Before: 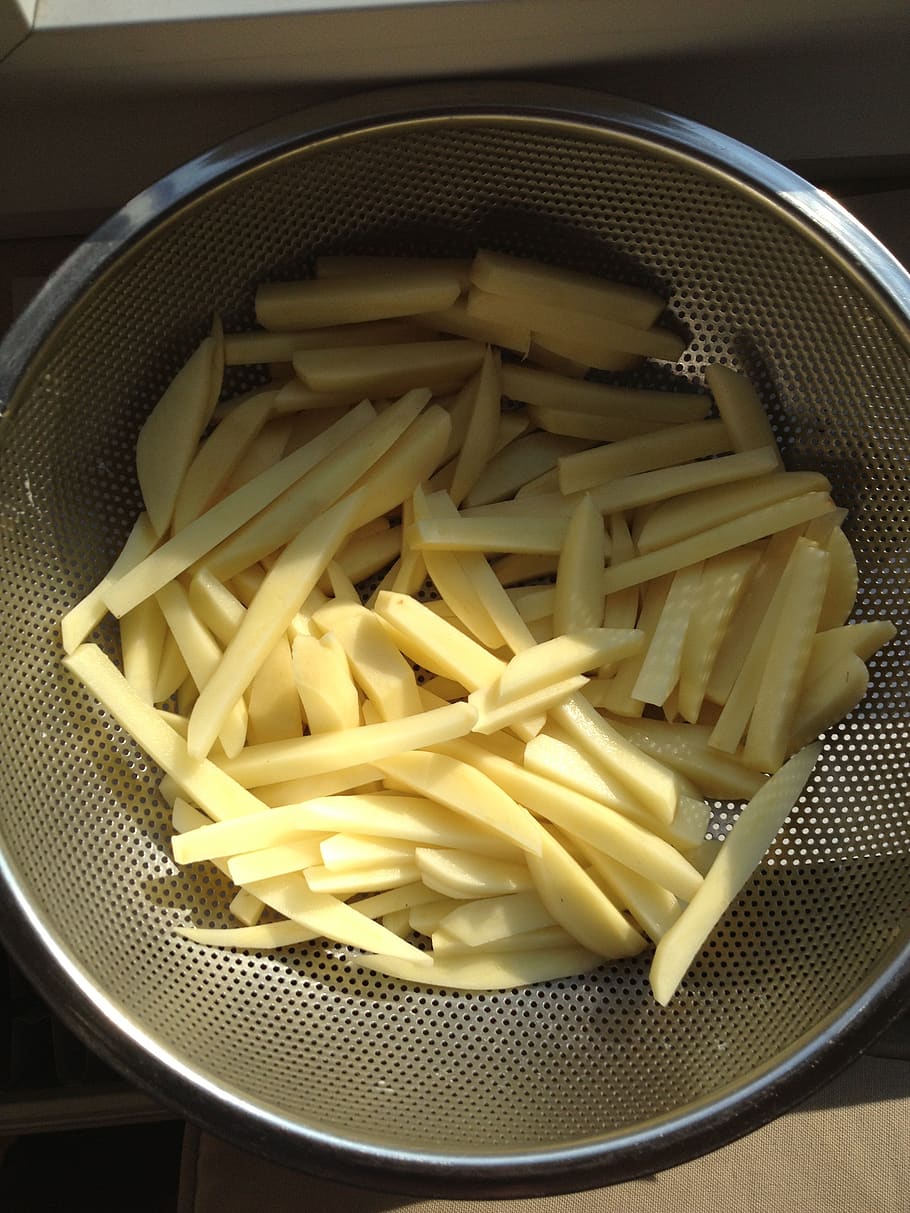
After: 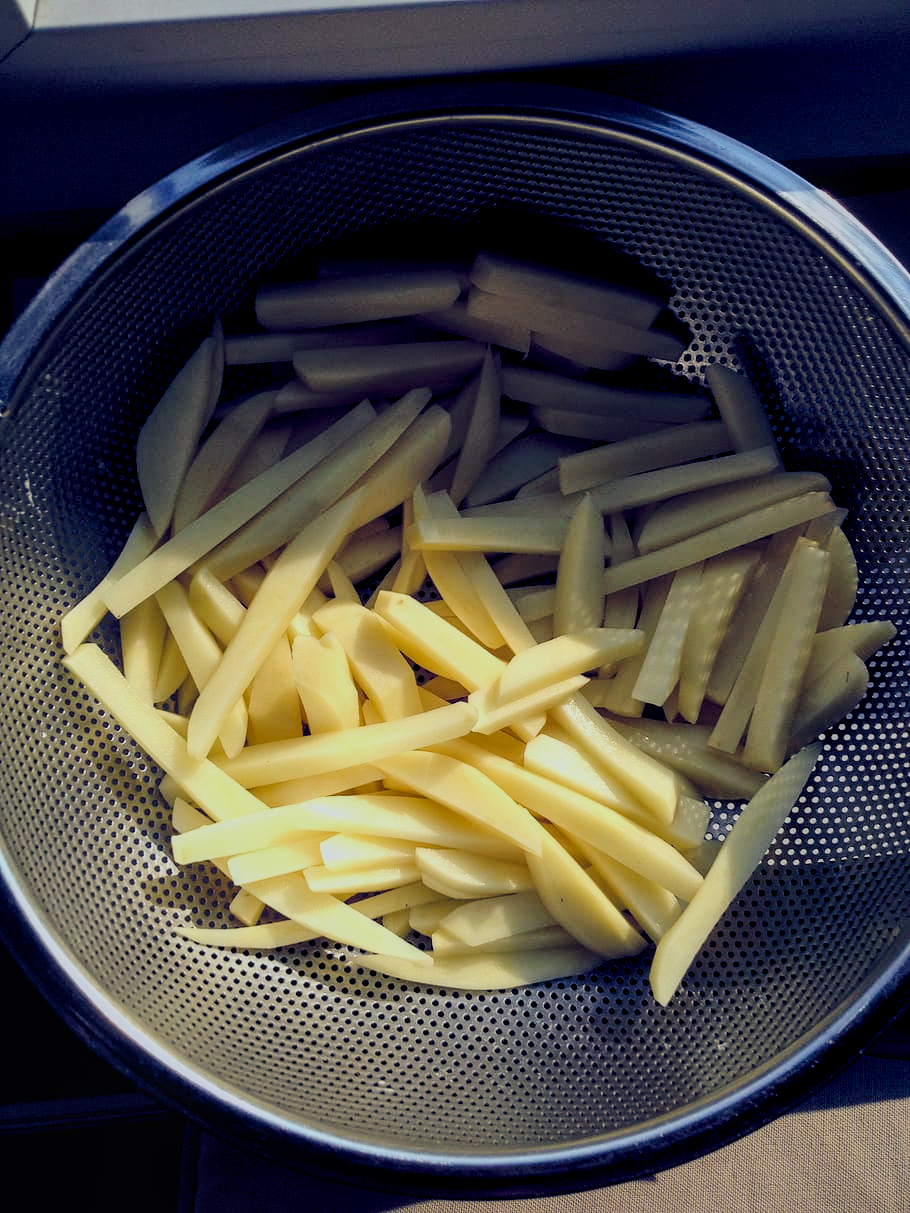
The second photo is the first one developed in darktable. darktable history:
local contrast: detail 130%
filmic rgb: black relative exposure -7.15 EV, white relative exposure 5.36 EV, hardness 3.02, color science v6 (2022)
color balance rgb: shadows lift › luminance -41.13%, shadows lift › chroma 14.13%, shadows lift › hue 260°, power › luminance -3.76%, power › chroma 0.56%, power › hue 40.37°, highlights gain › luminance 16.81%, highlights gain › chroma 2.94%, highlights gain › hue 260°, global offset › luminance -0.29%, global offset › chroma 0.31%, global offset › hue 260°, perceptual saturation grading › global saturation 20%, perceptual saturation grading › highlights -13.92%, perceptual saturation grading › shadows 50%
